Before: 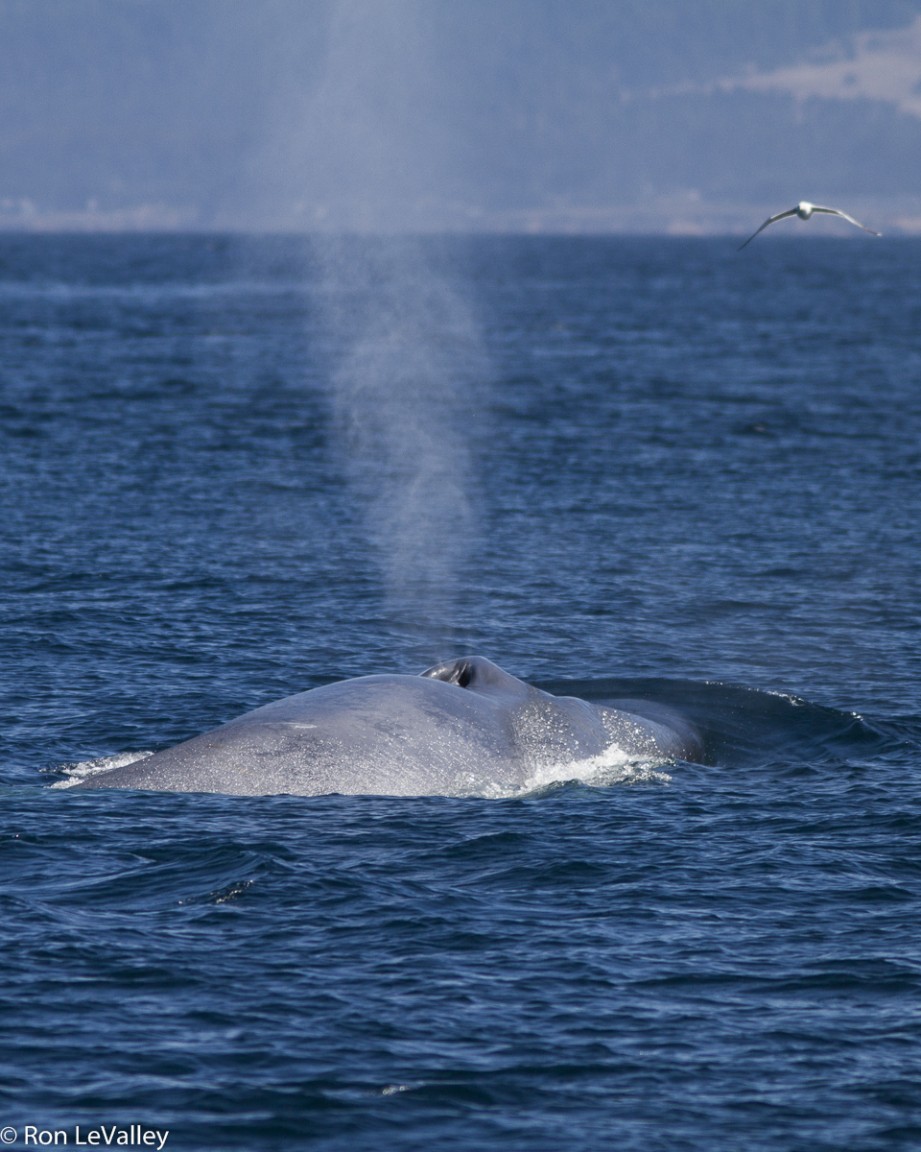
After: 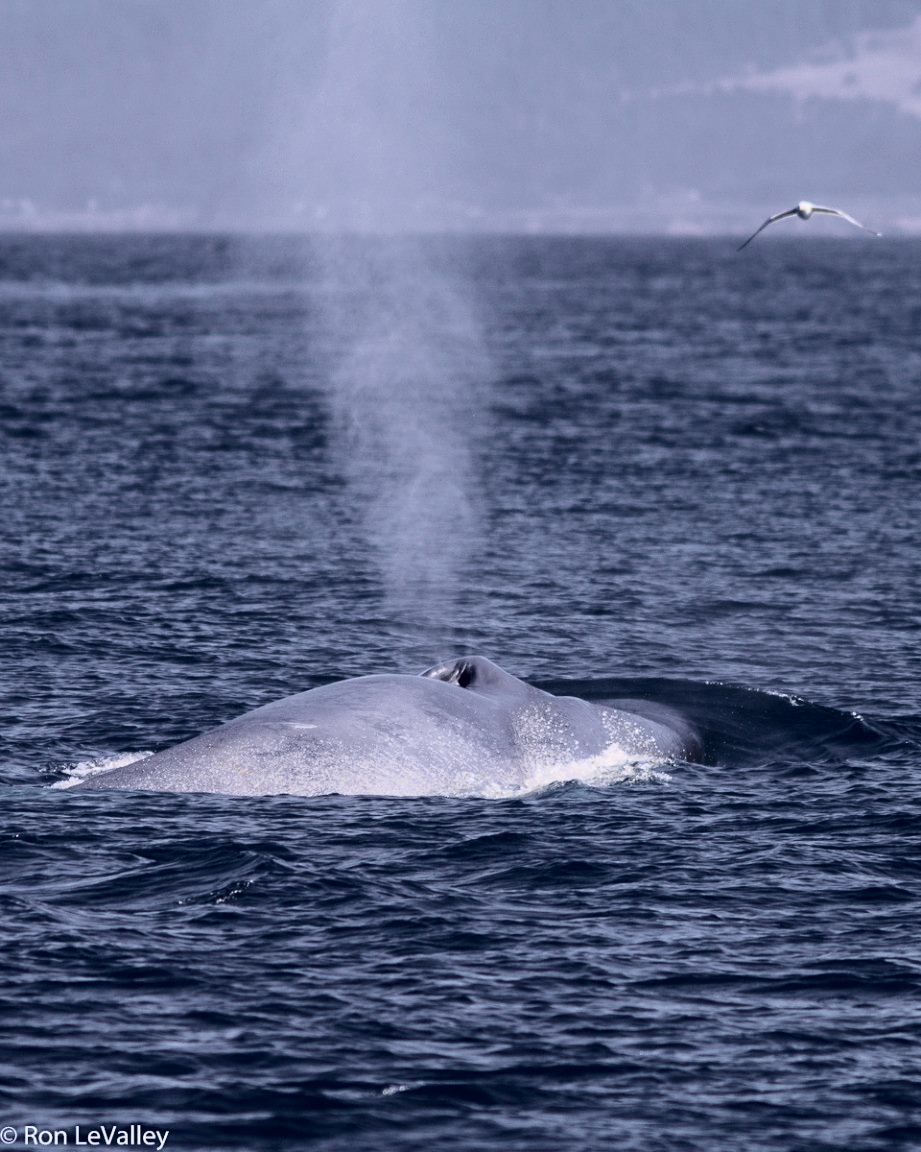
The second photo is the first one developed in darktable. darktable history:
tone curve: curves: ch0 [(0.003, 0.003) (0.104, 0.026) (0.236, 0.181) (0.401, 0.443) (0.495, 0.55) (0.625, 0.67) (0.819, 0.841) (0.96, 0.899)]; ch1 [(0, 0) (0.161, 0.092) (0.37, 0.302) (0.424, 0.402) (0.45, 0.466) (0.495, 0.51) (0.573, 0.571) (0.638, 0.641) (0.751, 0.741) (1, 1)]; ch2 [(0, 0) (0.352, 0.403) (0.466, 0.443) (0.524, 0.526) (0.56, 0.556) (1, 1)], color space Lab, independent channels, preserve colors none
tone equalizer: -8 EV -0.417 EV, -7 EV -0.389 EV, -6 EV -0.333 EV, -5 EV -0.222 EV, -3 EV 0.222 EV, -2 EV 0.333 EV, -1 EV 0.389 EV, +0 EV 0.417 EV, edges refinement/feathering 500, mask exposure compensation -1.25 EV, preserve details no
